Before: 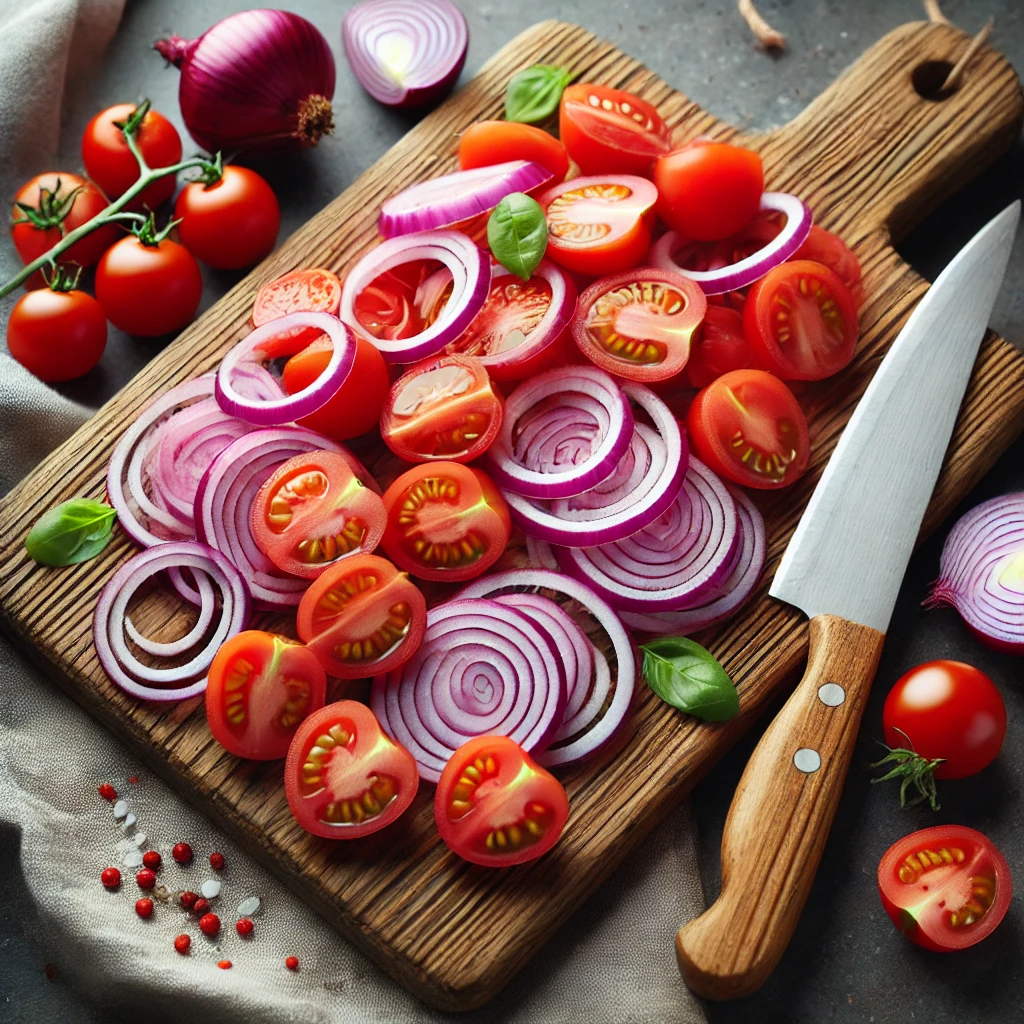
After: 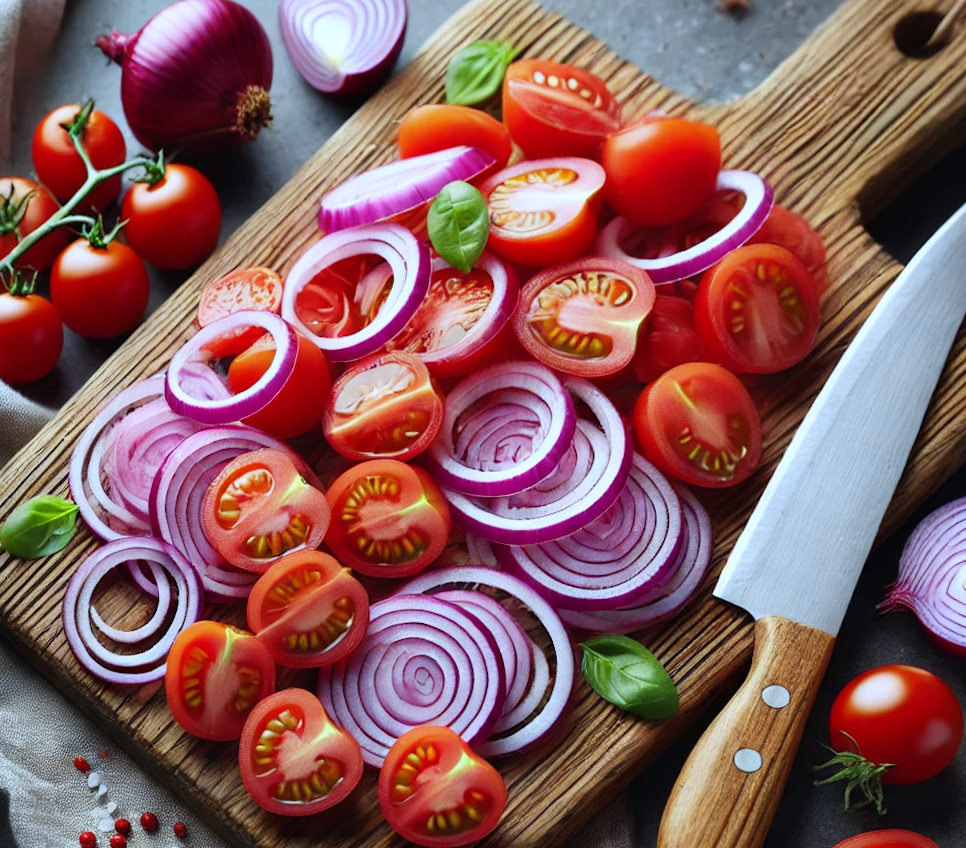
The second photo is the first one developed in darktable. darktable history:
white balance: red 0.926, green 1.003, blue 1.133
rotate and perspective: rotation 0.062°, lens shift (vertical) 0.115, lens shift (horizontal) -0.133, crop left 0.047, crop right 0.94, crop top 0.061, crop bottom 0.94
crop and rotate: top 0%, bottom 11.49%
